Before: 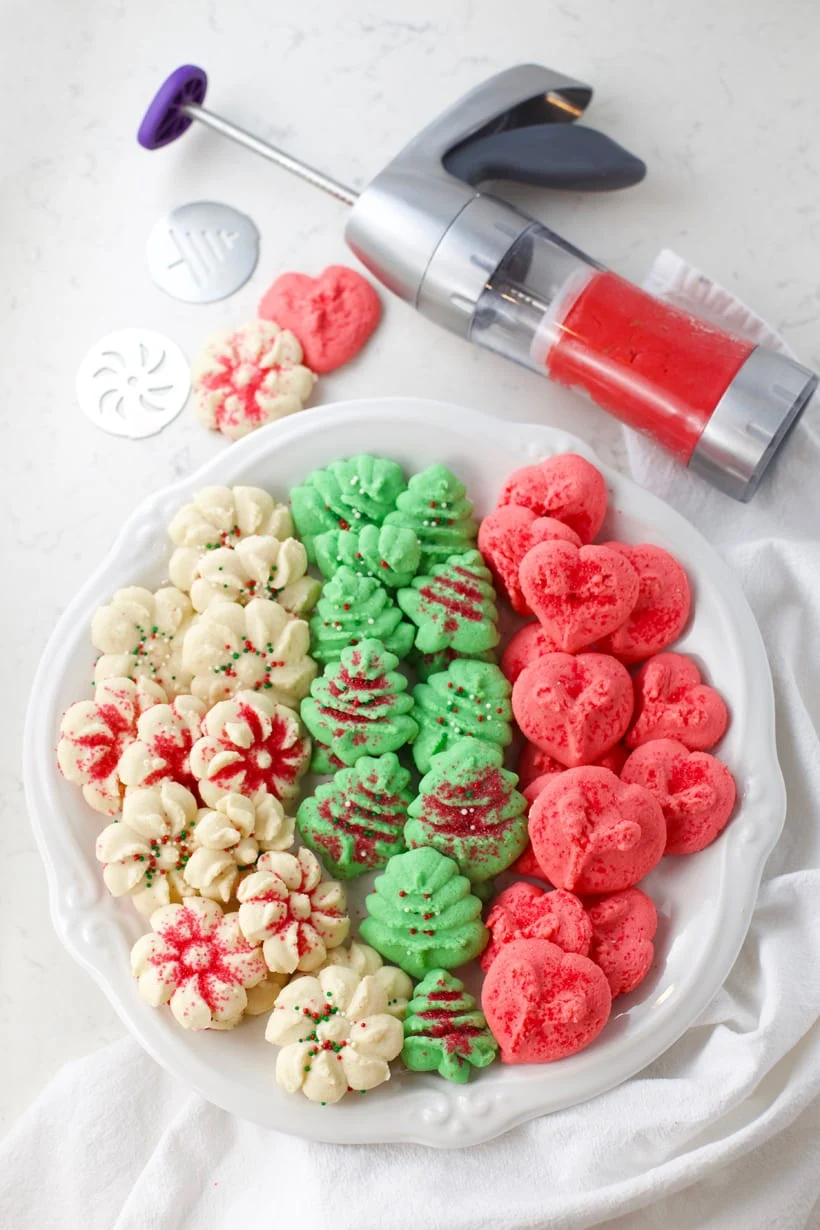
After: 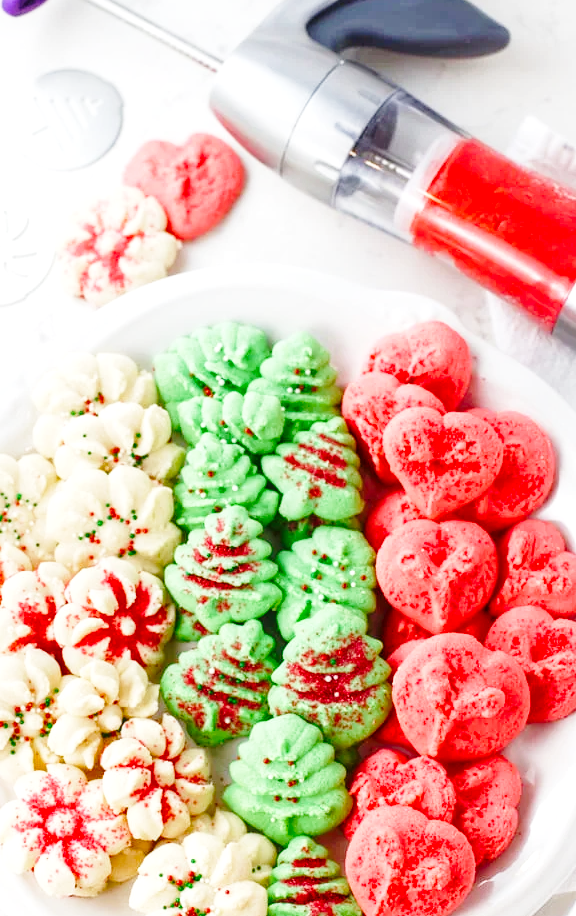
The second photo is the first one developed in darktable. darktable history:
color balance rgb: perceptual saturation grading › global saturation 0.092%, perceptual saturation grading › highlights -18.698%, perceptual saturation grading › mid-tones 7.125%, perceptual saturation grading › shadows 28.331%, global vibrance 20%
local contrast: on, module defaults
tone equalizer: -7 EV 0.19 EV, -6 EV 0.127 EV, -5 EV 0.111 EV, -4 EV 0.051 EV, -2 EV -0.026 EV, -1 EV -0.021 EV, +0 EV -0.042 EV
exposure: exposure 0.128 EV, compensate highlight preservation false
base curve: curves: ch0 [(0, 0) (0.028, 0.03) (0.121, 0.232) (0.46, 0.748) (0.859, 0.968) (1, 1)], exposure shift 0.581, preserve colors none
tone curve: curves: ch0 [(0, 0) (0.003, 0.003) (0.011, 0.011) (0.025, 0.025) (0.044, 0.044) (0.069, 0.068) (0.1, 0.098) (0.136, 0.134) (0.177, 0.175) (0.224, 0.221) (0.277, 0.273) (0.335, 0.331) (0.399, 0.394) (0.468, 0.462) (0.543, 0.543) (0.623, 0.623) (0.709, 0.709) (0.801, 0.801) (0.898, 0.898) (1, 1)], color space Lab, independent channels, preserve colors none
crop and rotate: left 16.691%, top 10.822%, right 13.057%, bottom 14.696%
